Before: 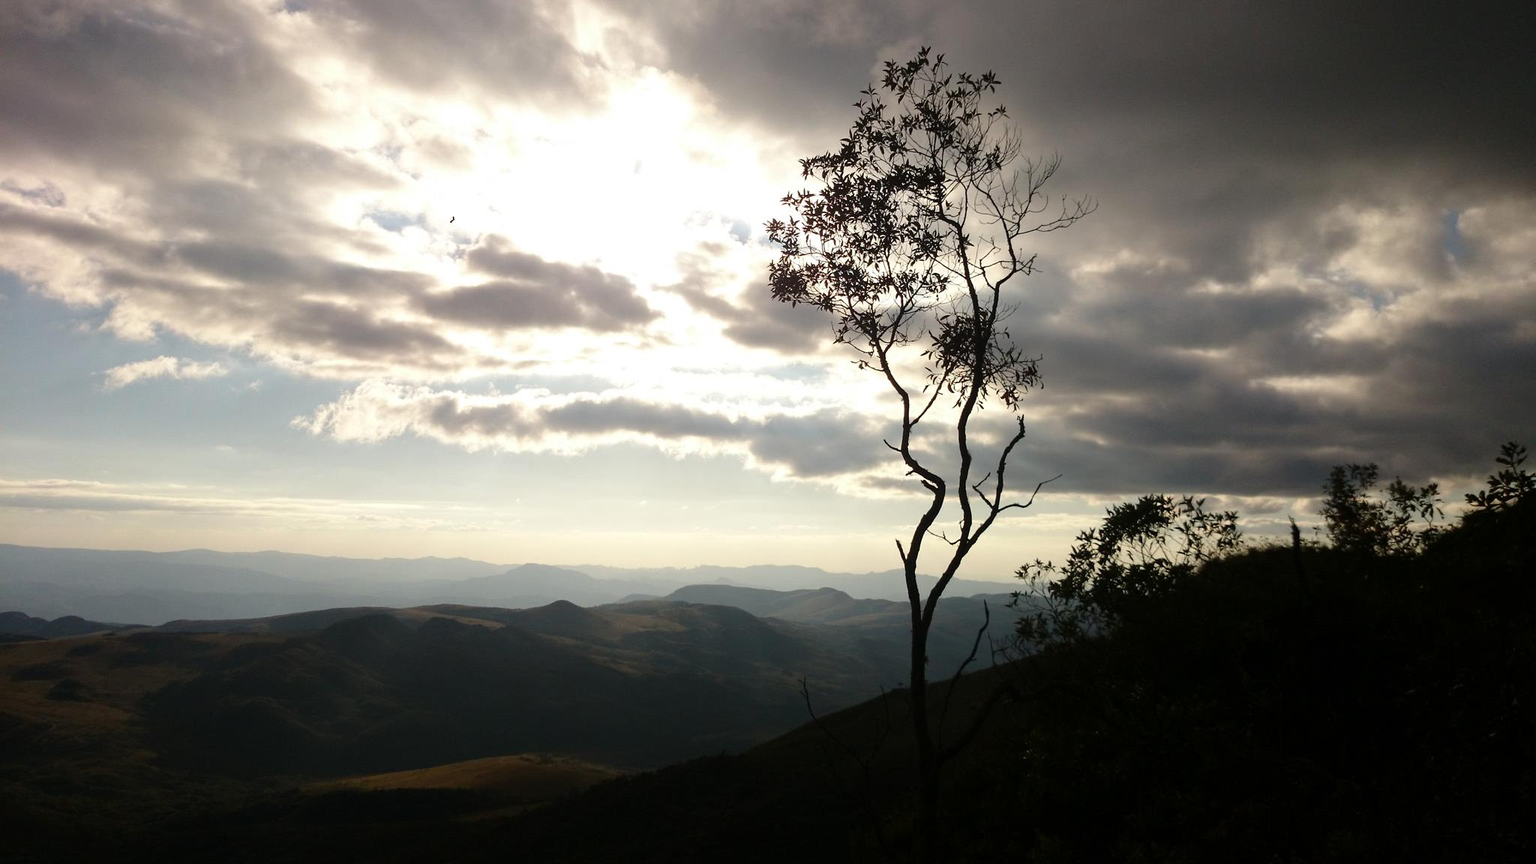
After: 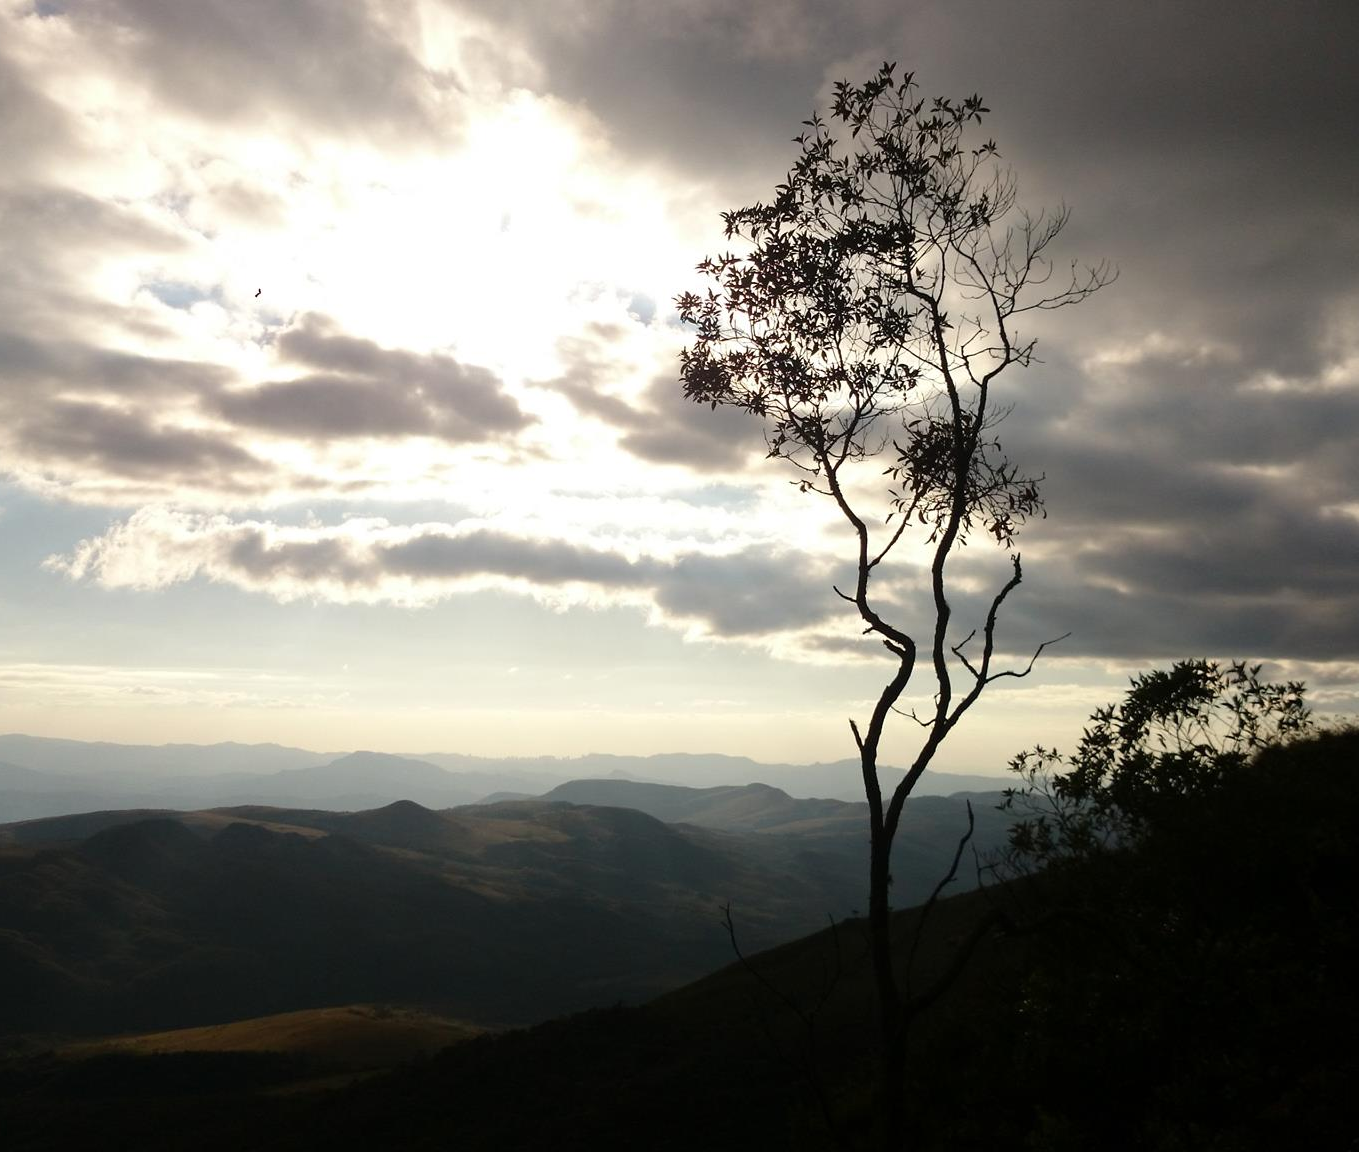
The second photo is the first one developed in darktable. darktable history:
crop: left 16.893%, right 16.718%
